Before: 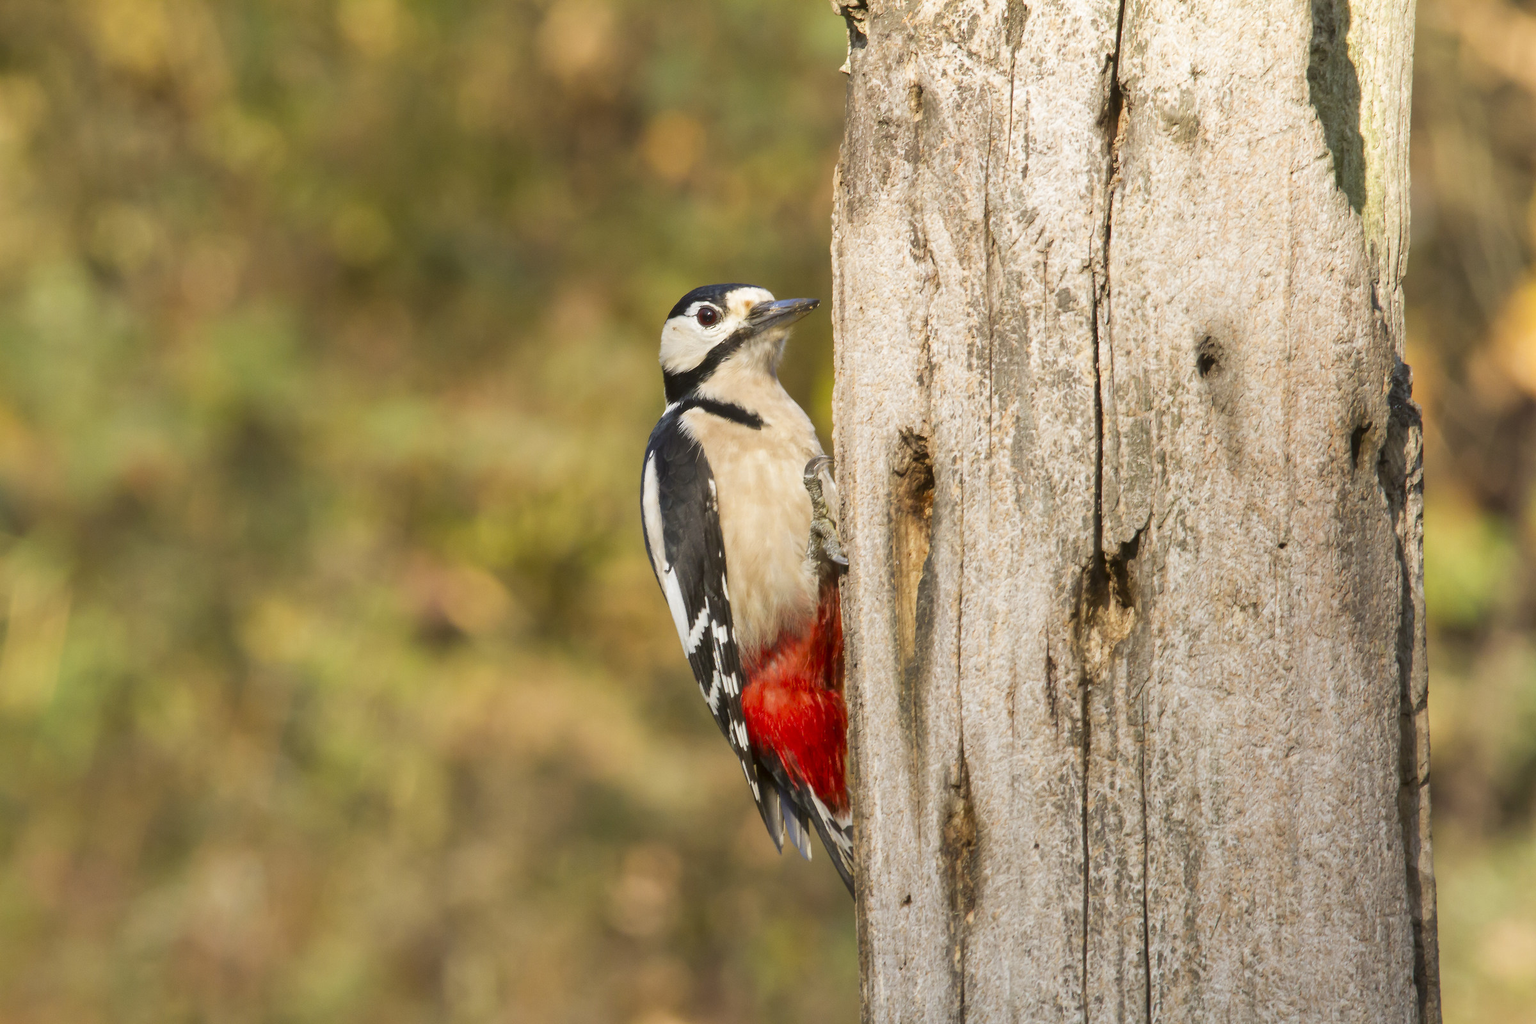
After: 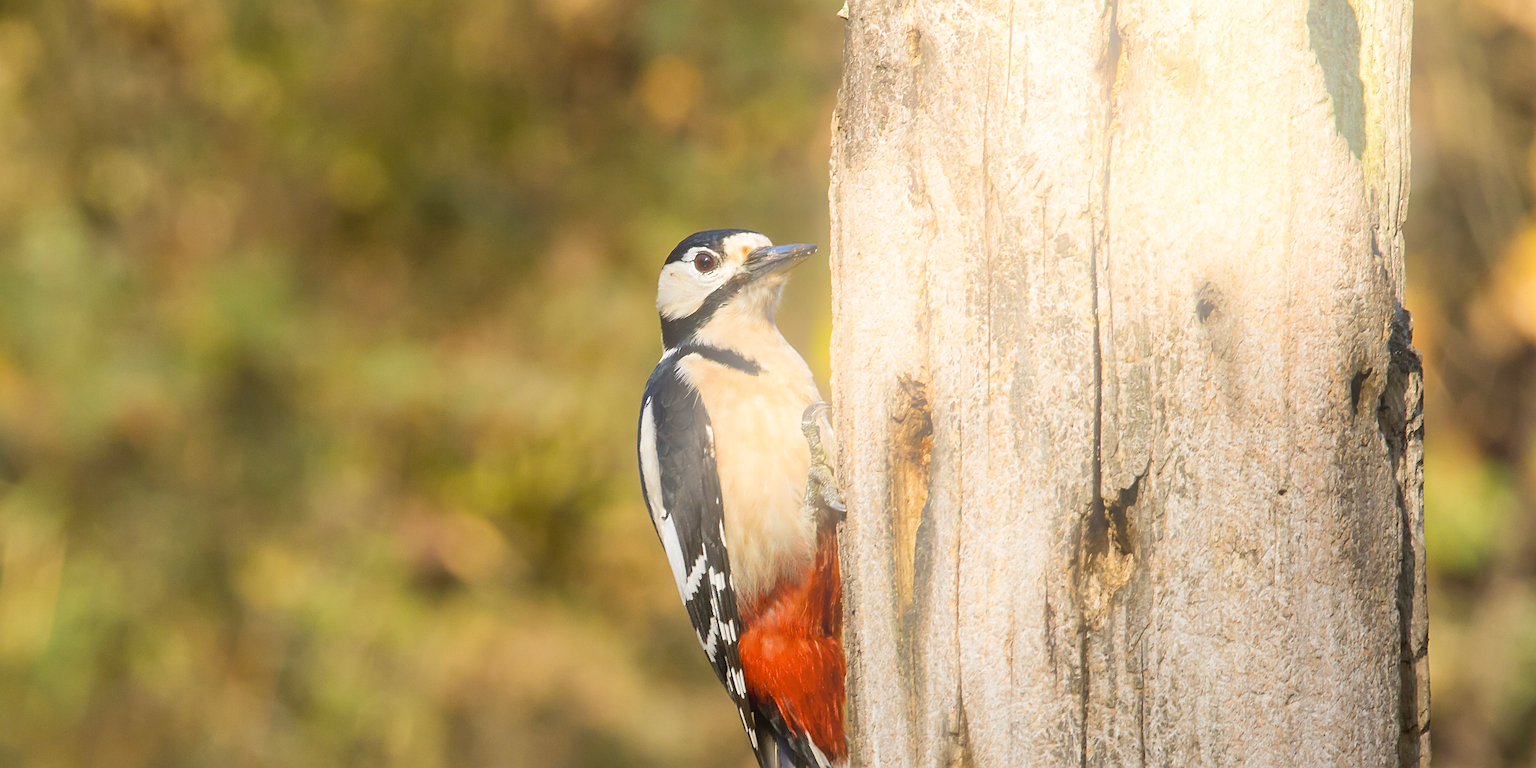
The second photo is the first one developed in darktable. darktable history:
crop: left 0.387%, top 5.469%, bottom 19.809%
sharpen: on, module defaults
exposure: compensate highlight preservation false
bloom: on, module defaults
color contrast: green-magenta contrast 0.81
